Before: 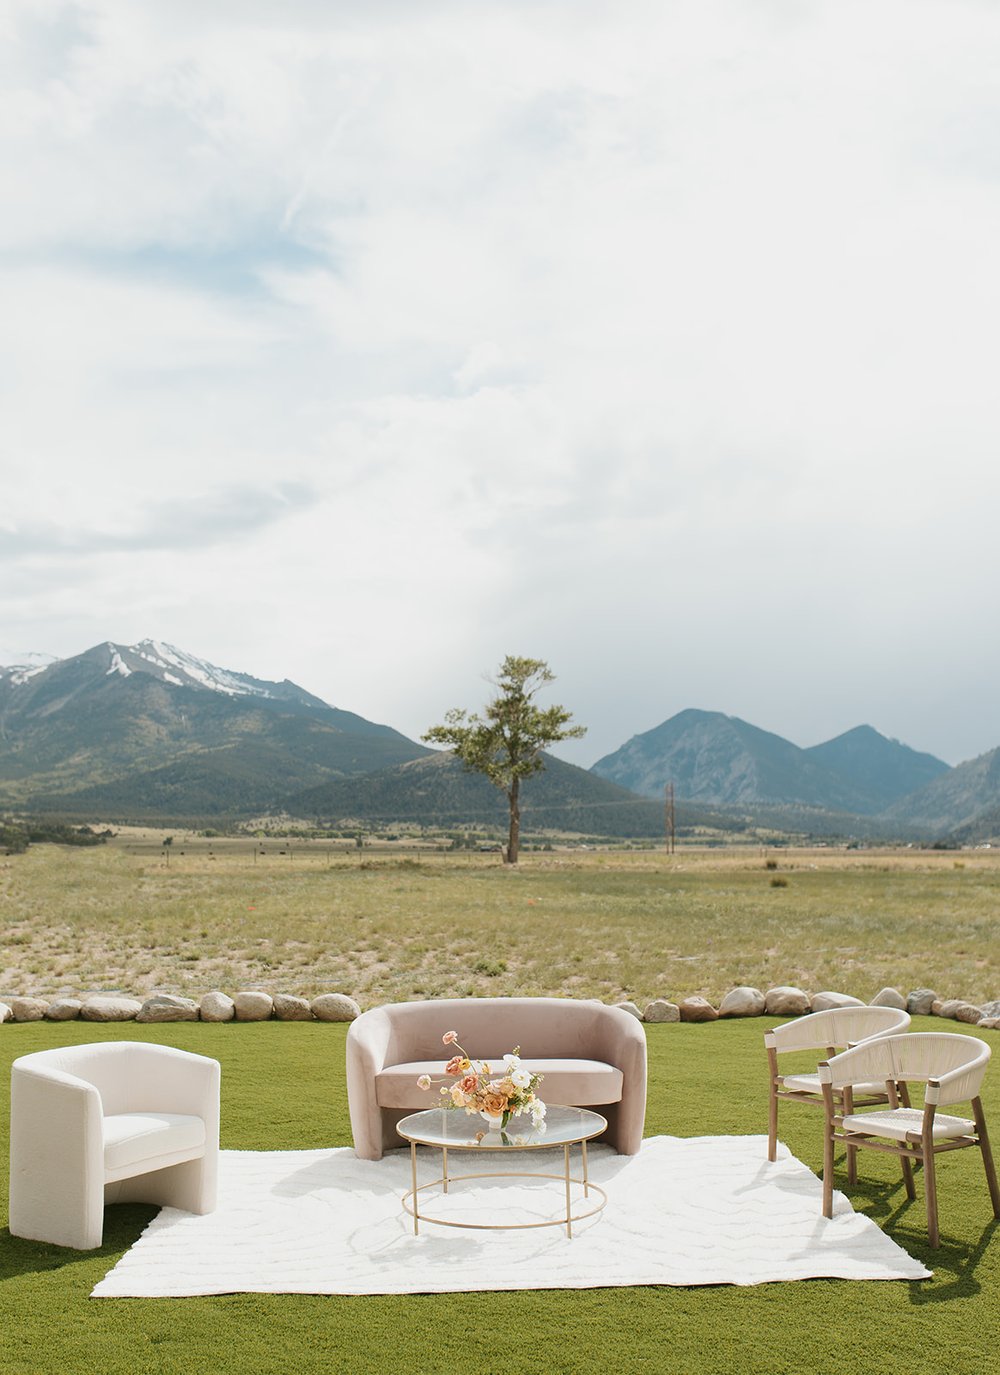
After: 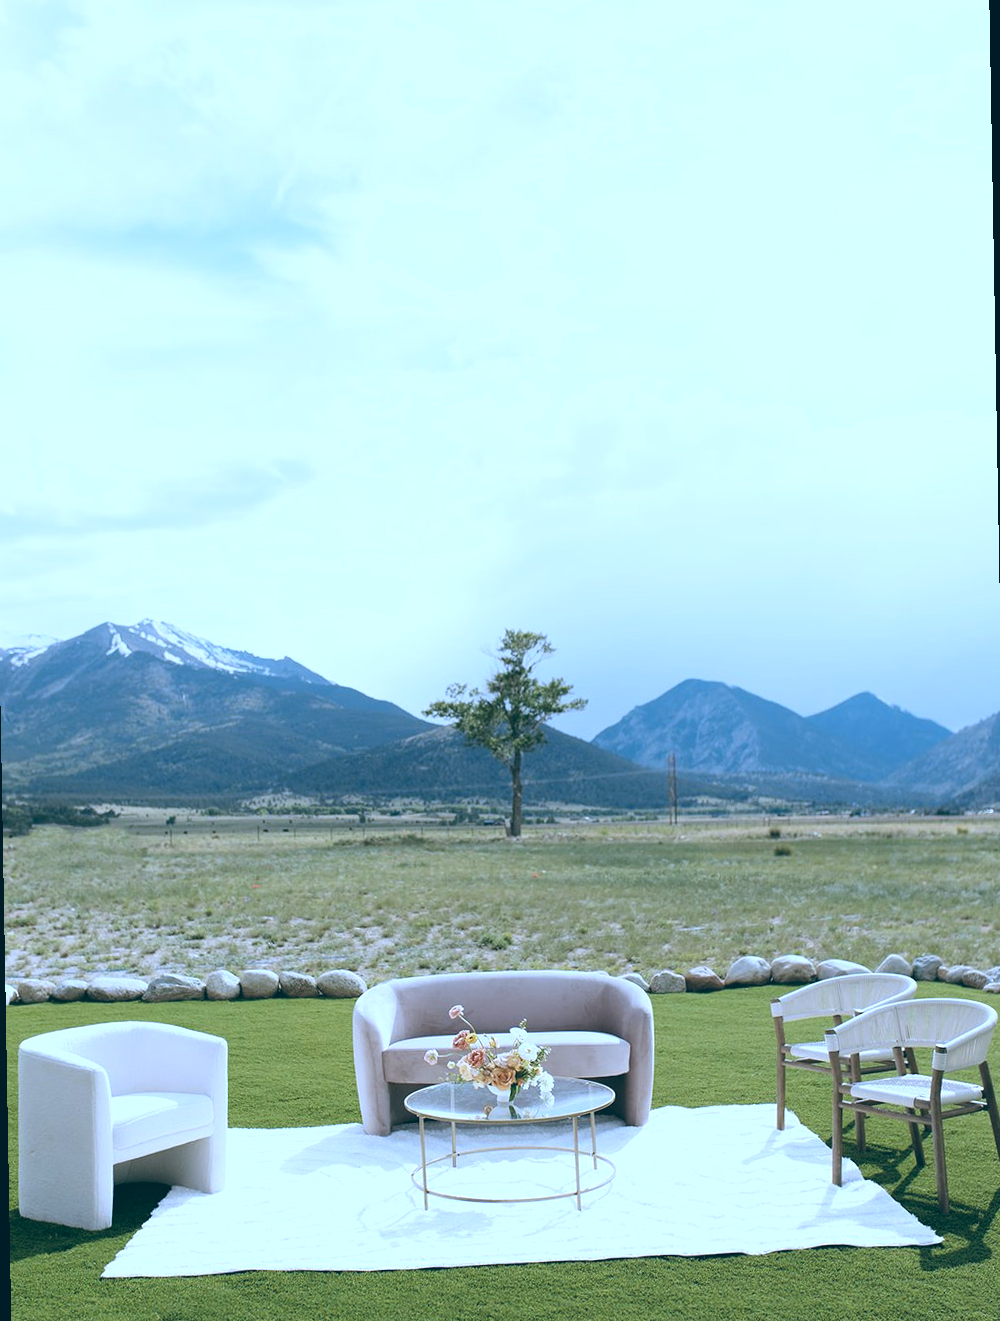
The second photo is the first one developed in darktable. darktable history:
rotate and perspective: rotation -1°, crop left 0.011, crop right 0.989, crop top 0.025, crop bottom 0.975
color balance: lift [1.016, 0.983, 1, 1.017], gamma [0.958, 1, 1, 1], gain [0.981, 1.007, 0.993, 1.002], input saturation 118.26%, contrast 13.43%, contrast fulcrum 21.62%, output saturation 82.76%
shadows and highlights: shadows -30, highlights 30
white balance: red 0.871, blue 1.249
